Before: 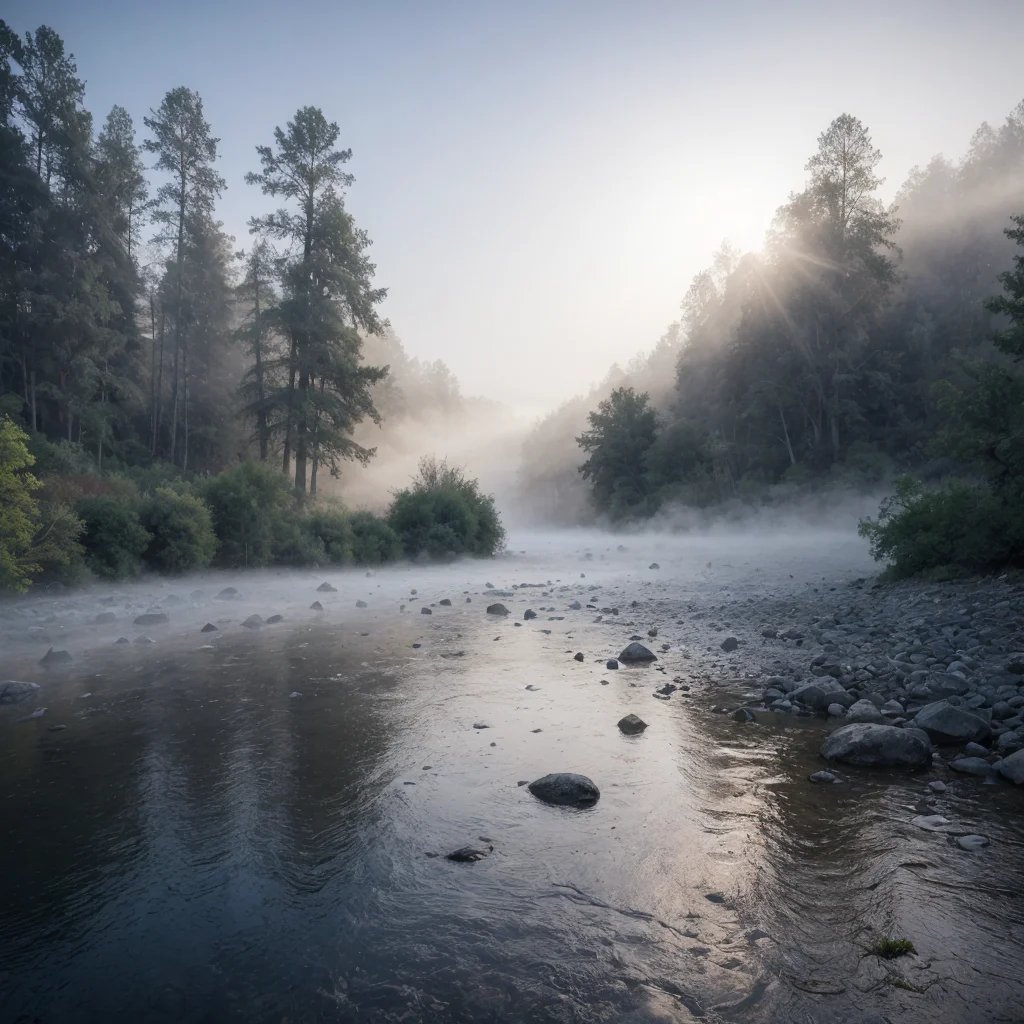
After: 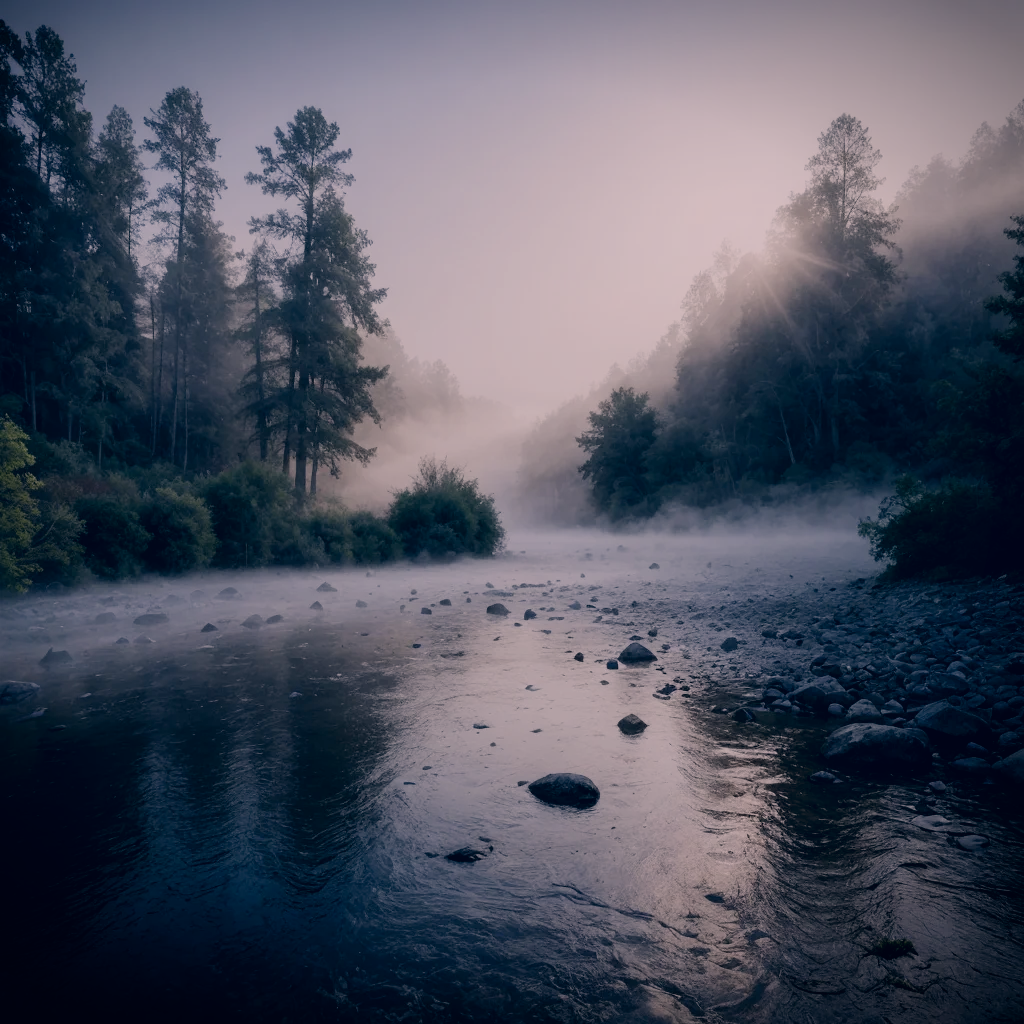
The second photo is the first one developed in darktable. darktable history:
vignetting: fall-off start 97.23%, saturation -0.024, center (-0.033, -0.042), width/height ratio 1.179, unbound false
color correction: highlights a* 14.46, highlights b* 5.85, shadows a* -5.53, shadows b* -15.24, saturation 0.85
filmic rgb: middle gray luminance 29%, black relative exposure -10.3 EV, white relative exposure 5.5 EV, threshold 6 EV, target black luminance 0%, hardness 3.95, latitude 2.04%, contrast 1.132, highlights saturation mix 5%, shadows ↔ highlights balance 15.11%, preserve chrominance no, color science v3 (2019), use custom middle-gray values true, iterations of high-quality reconstruction 0, enable highlight reconstruction true
